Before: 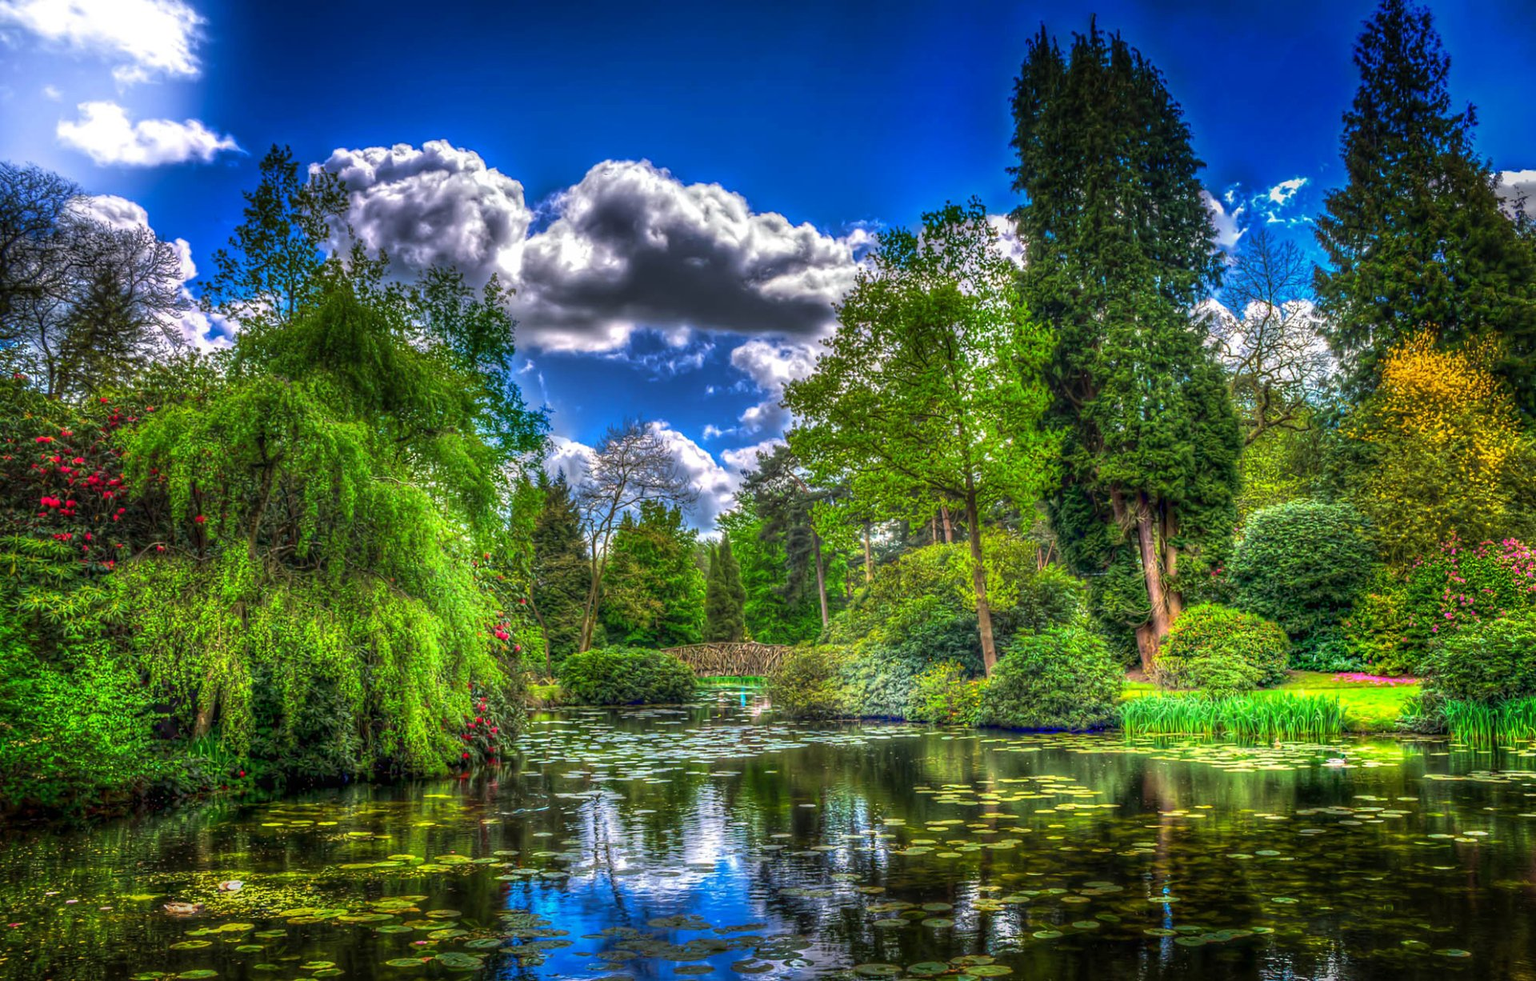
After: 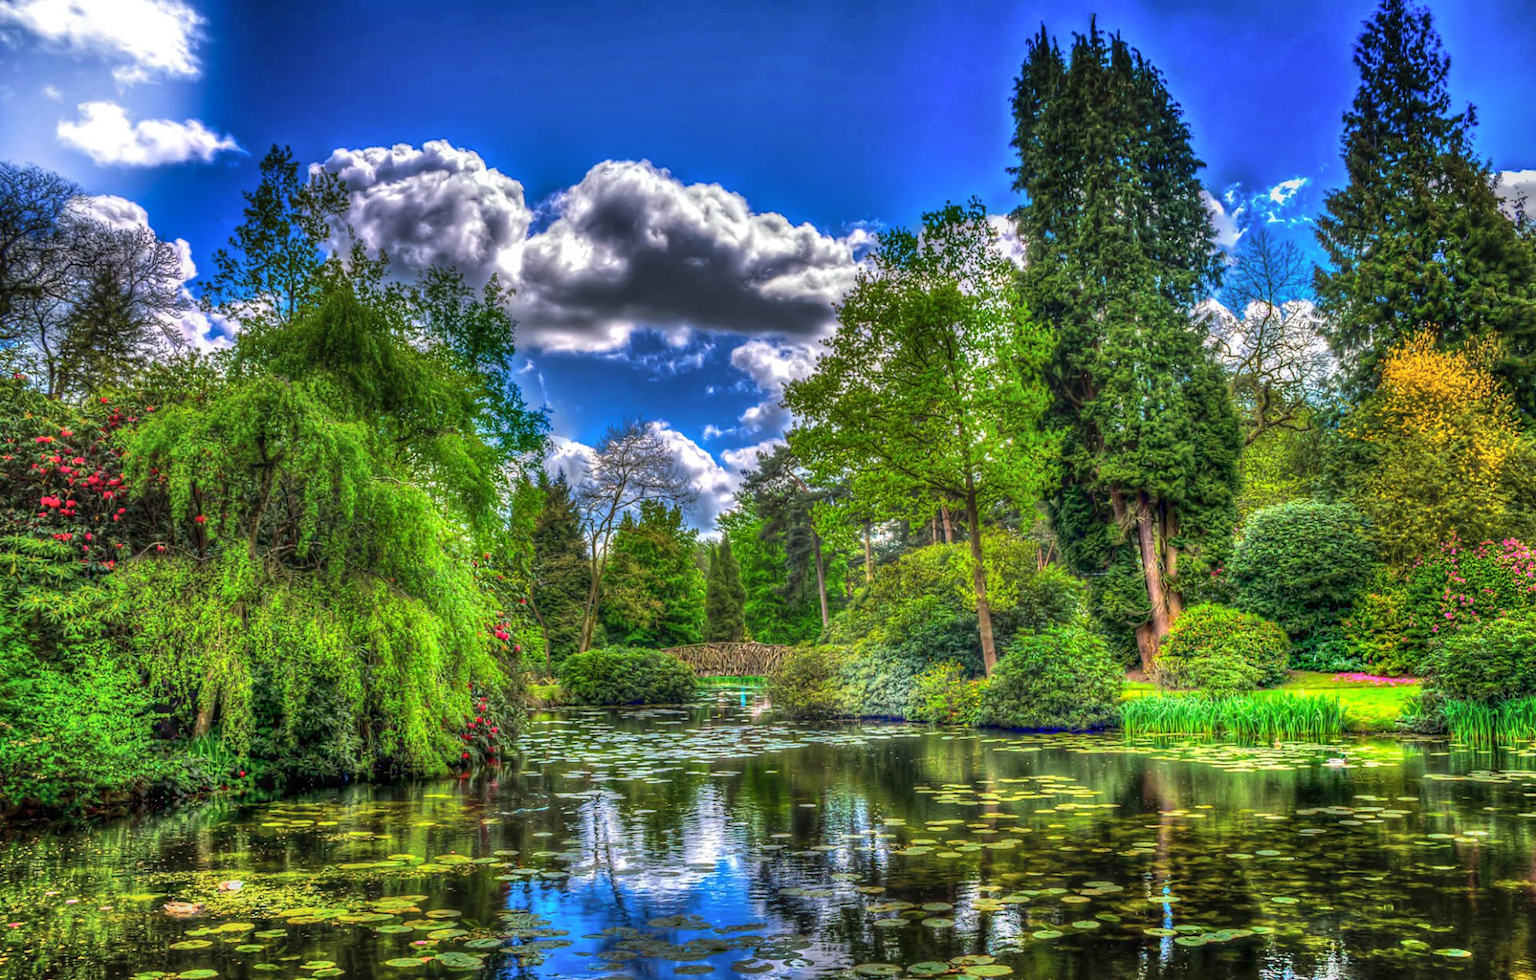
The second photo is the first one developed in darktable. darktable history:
shadows and highlights: shadows 75, highlights -60.85, soften with gaussian
color correction: highlights a* -0.182, highlights b* -0.124
